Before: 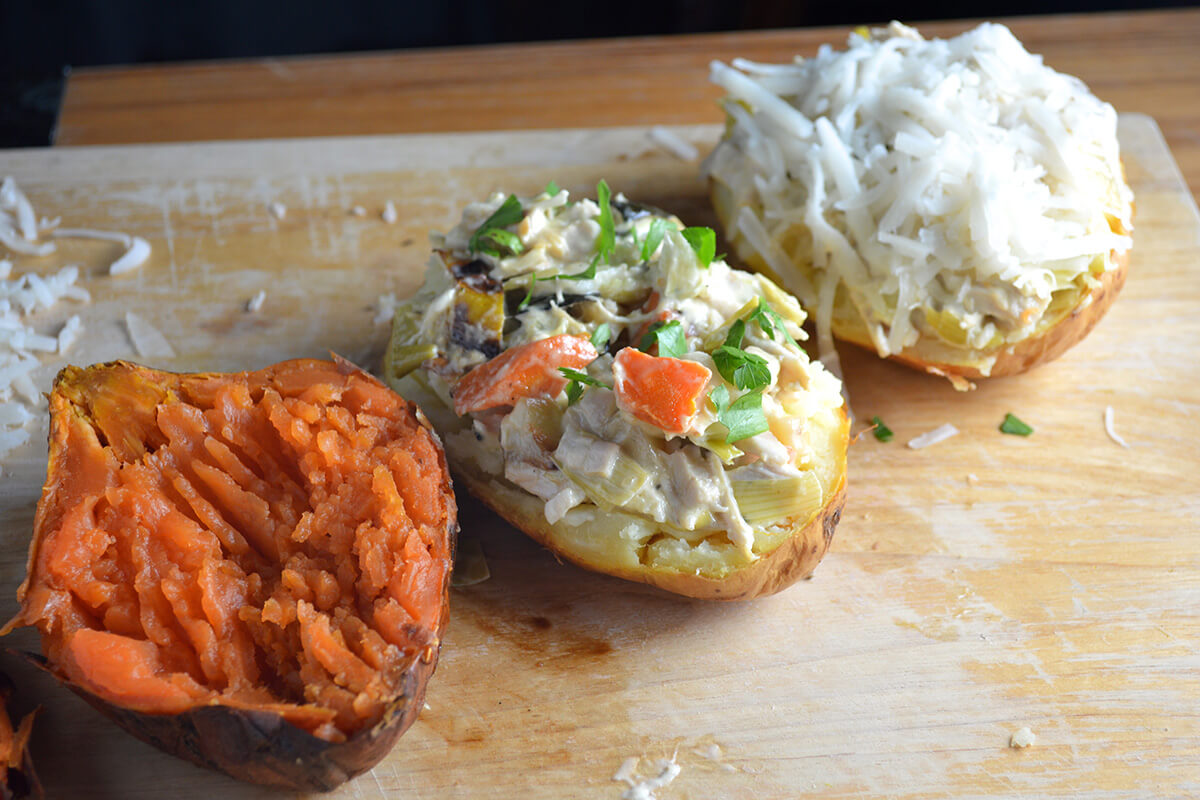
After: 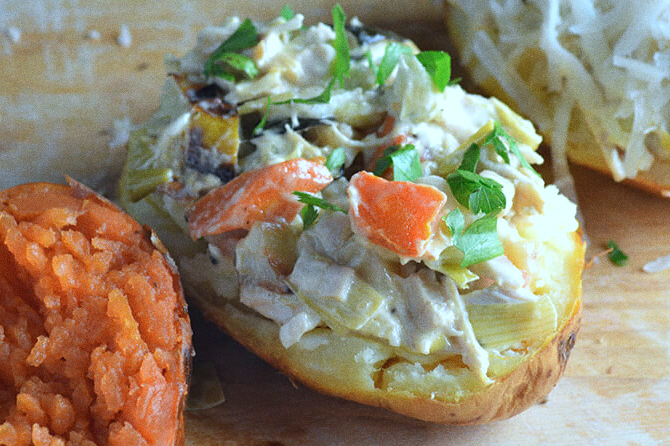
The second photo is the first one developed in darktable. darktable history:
grain: coarseness 0.09 ISO
crop and rotate: left 22.13%, top 22.054%, right 22.026%, bottom 22.102%
color calibration: illuminant Planckian (black body), x 0.375, y 0.373, temperature 4117 K
